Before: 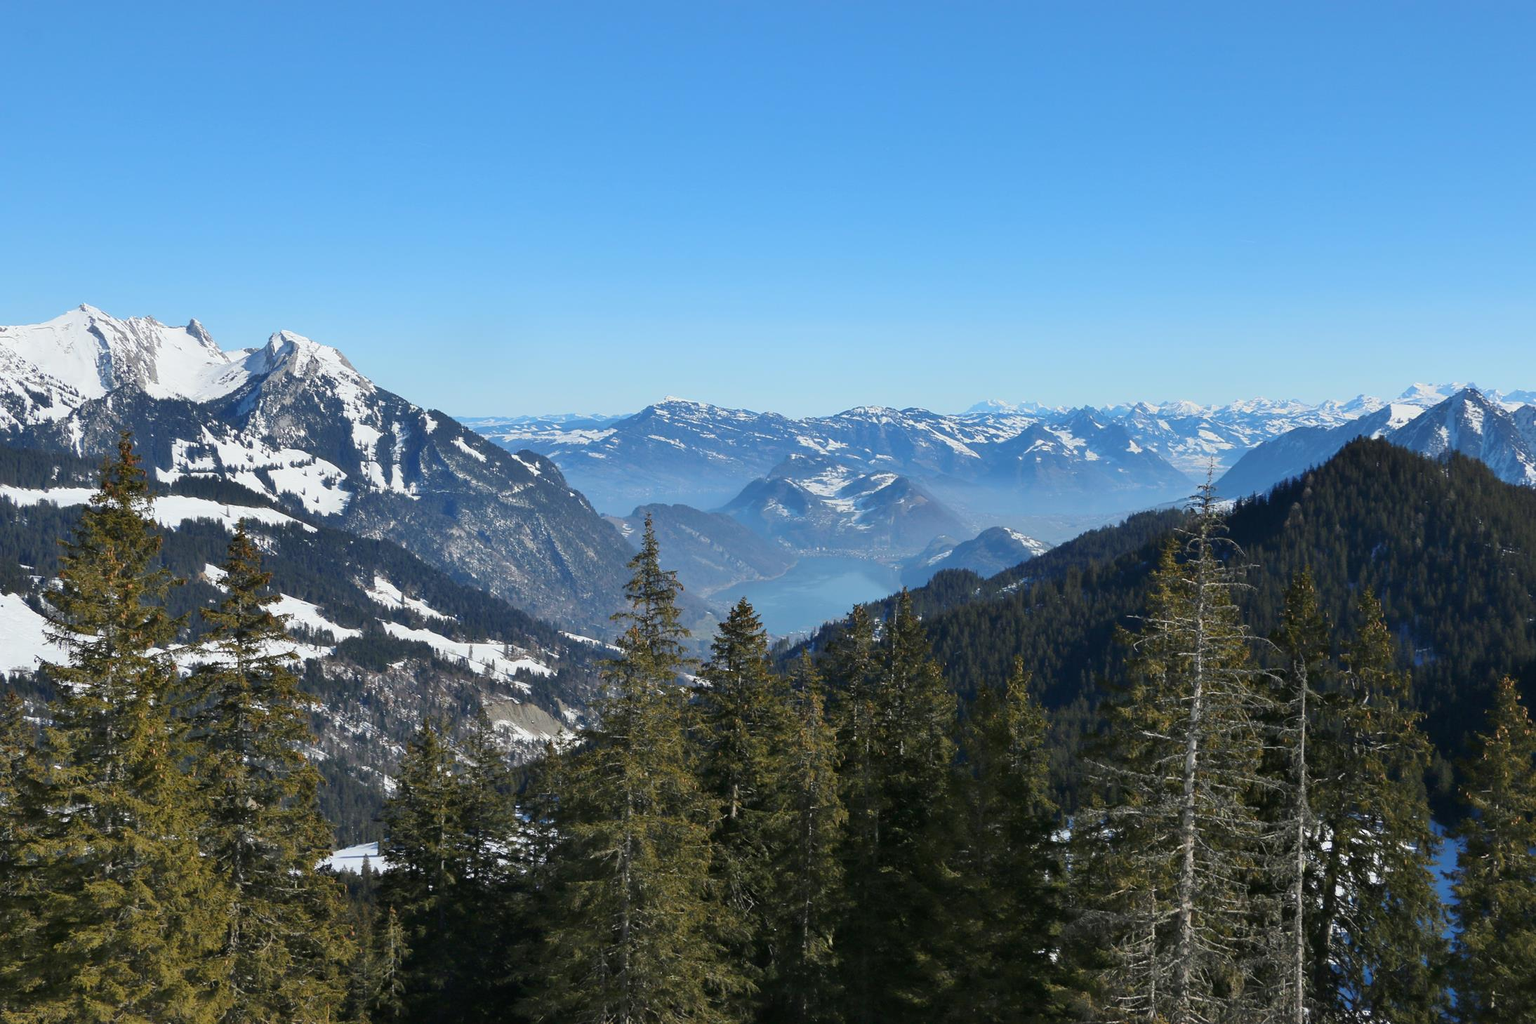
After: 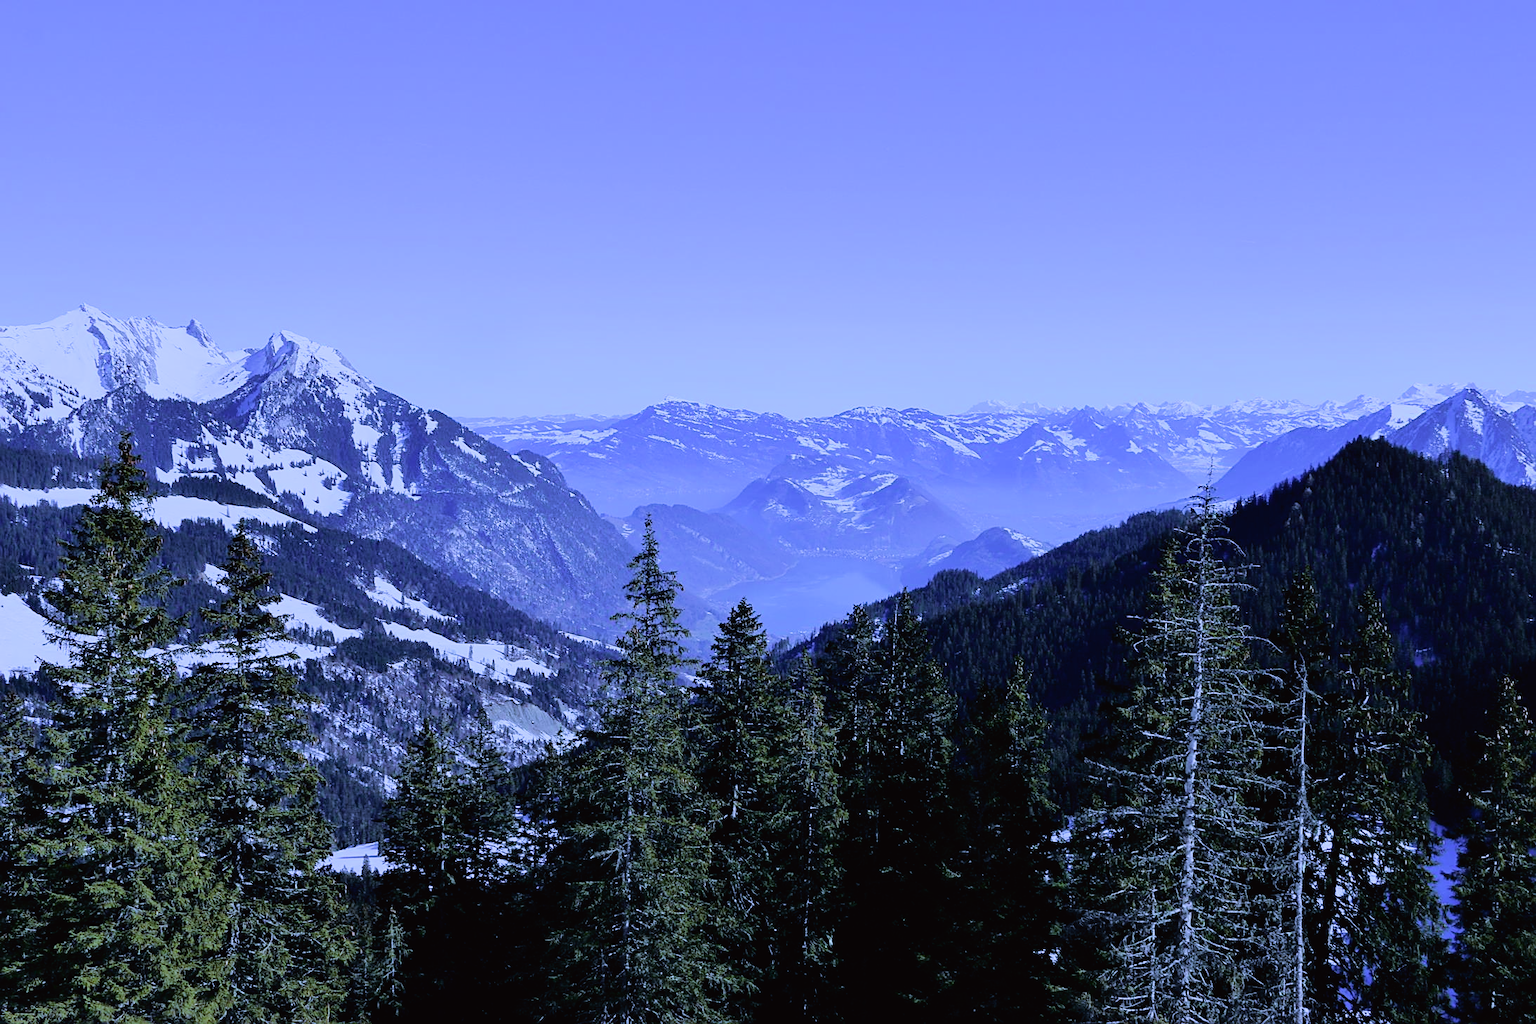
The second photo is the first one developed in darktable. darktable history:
filmic rgb: black relative exposure -5 EV, hardness 2.88, contrast 1.3
sharpen: on, module defaults
tone curve: curves: ch0 [(0, 0.013) (0.117, 0.081) (0.257, 0.259) (0.408, 0.45) (0.611, 0.64) (0.81, 0.857) (1, 1)]; ch1 [(0, 0) (0.287, 0.198) (0.501, 0.506) (0.56, 0.584) (0.715, 0.741) (0.976, 0.992)]; ch2 [(0, 0) (0.369, 0.362) (0.5, 0.5) (0.537, 0.547) (0.59, 0.603) (0.681, 0.754) (1, 1)], color space Lab, independent channels, preserve colors none
white balance: red 0.766, blue 1.537
